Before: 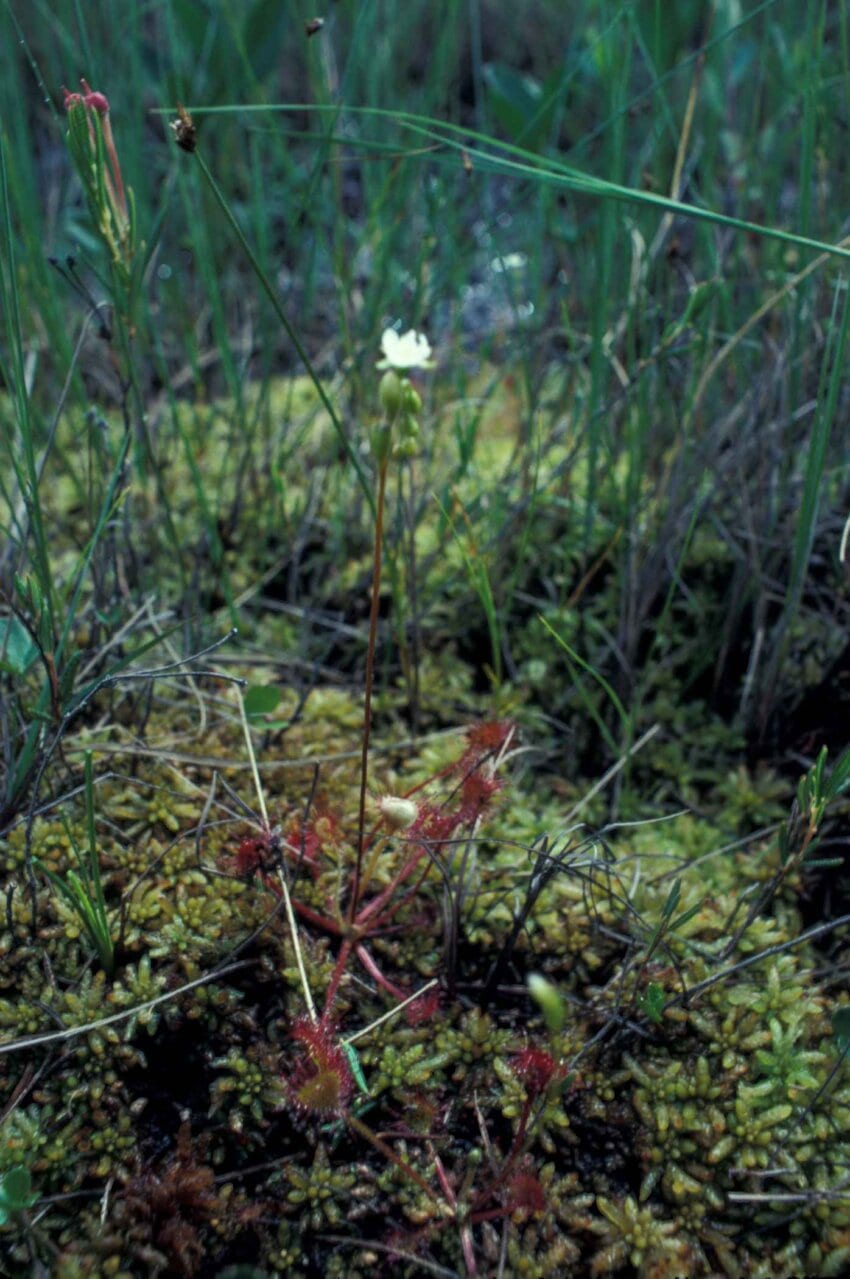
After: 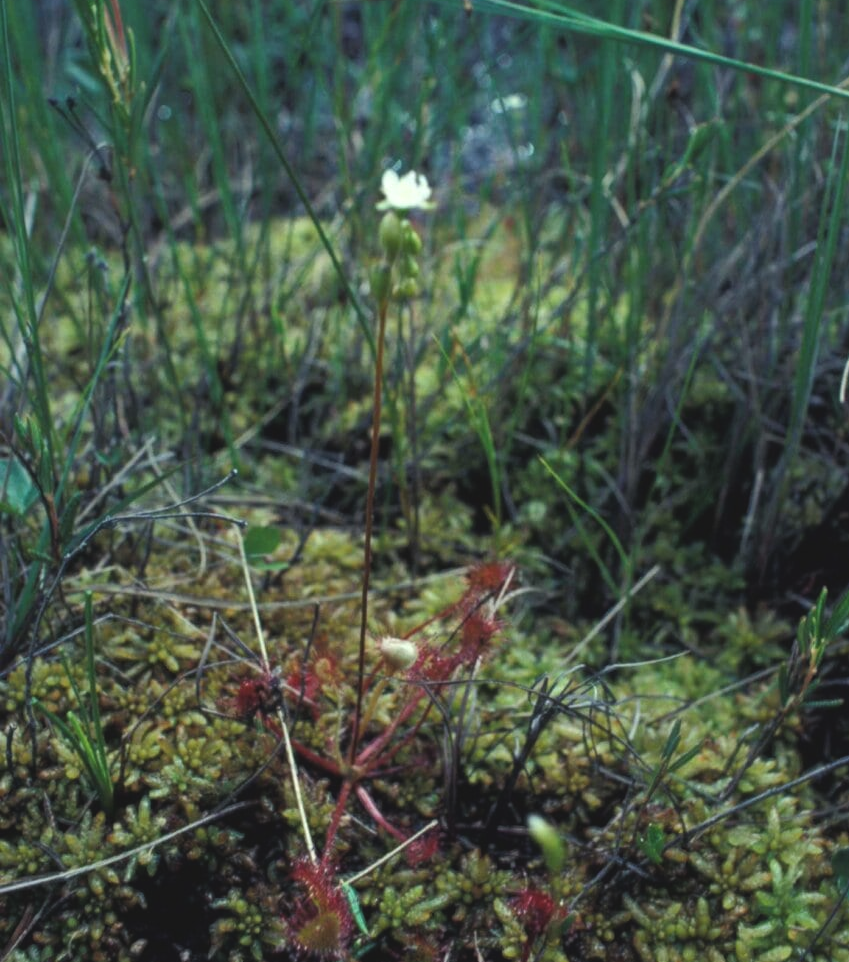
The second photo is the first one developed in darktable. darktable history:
exposure: black level correction -0.008, exposure 0.067 EV, compensate exposure bias true, compensate highlight preservation false
crop and rotate: top 12.479%, bottom 12.243%
